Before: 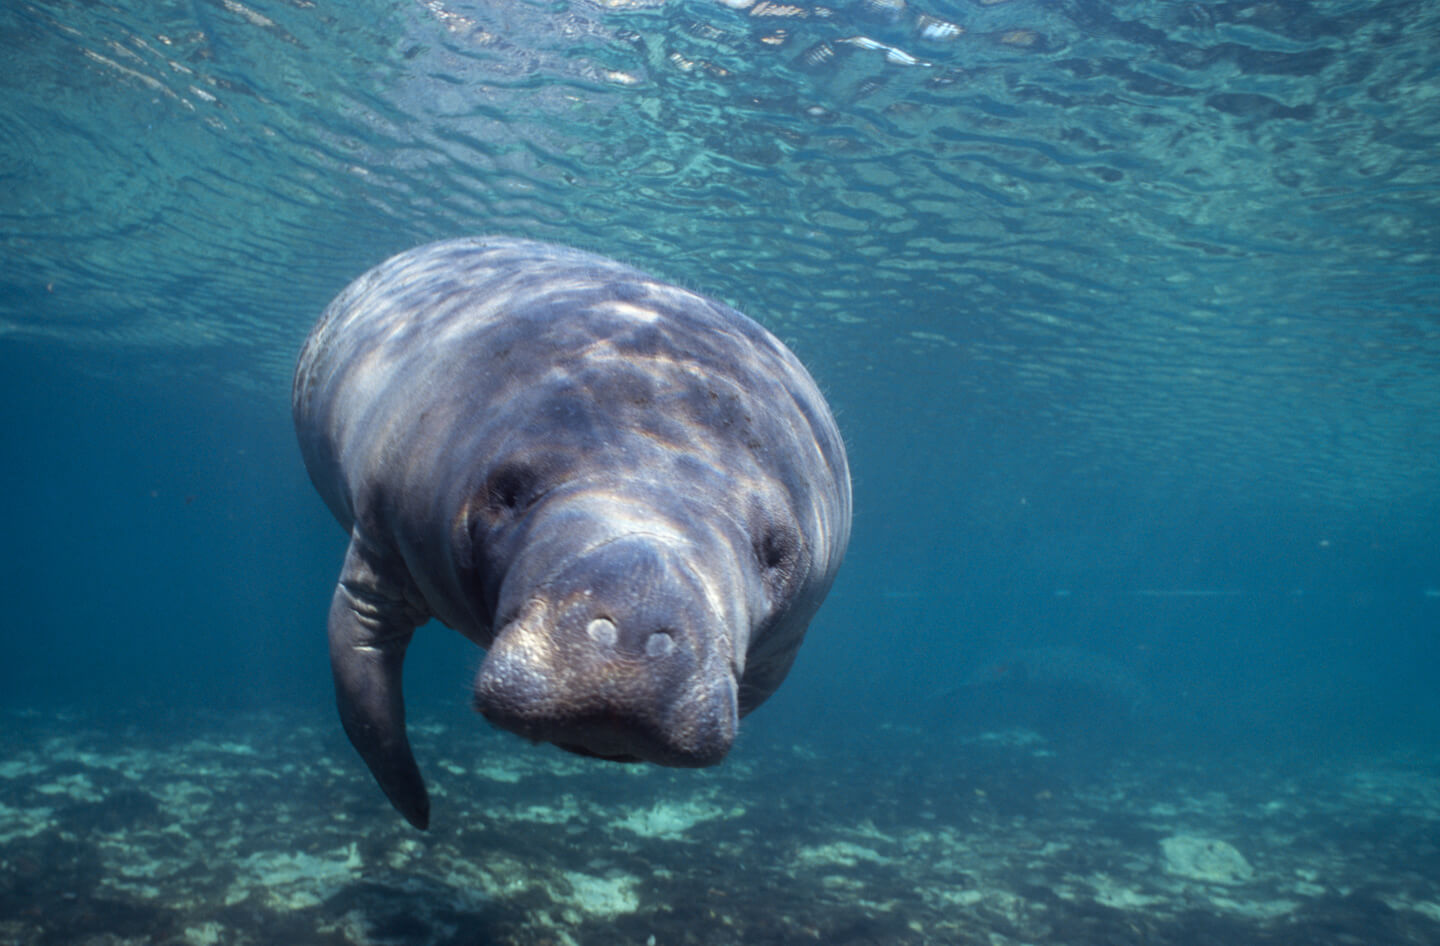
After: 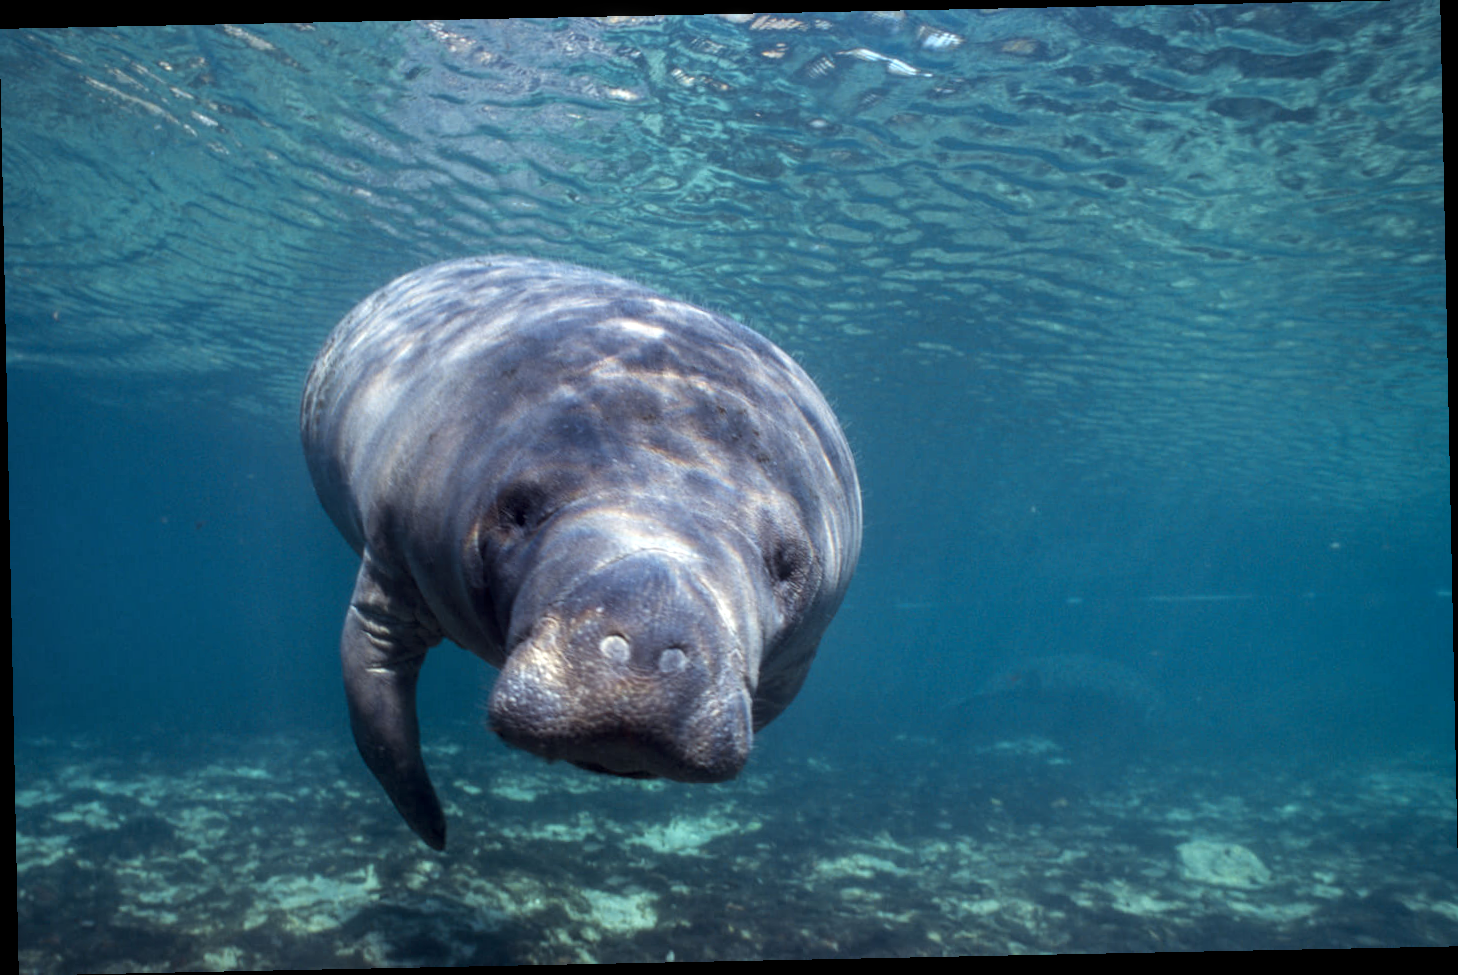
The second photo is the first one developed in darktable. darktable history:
rotate and perspective: rotation -1.17°, automatic cropping off
local contrast: on, module defaults
